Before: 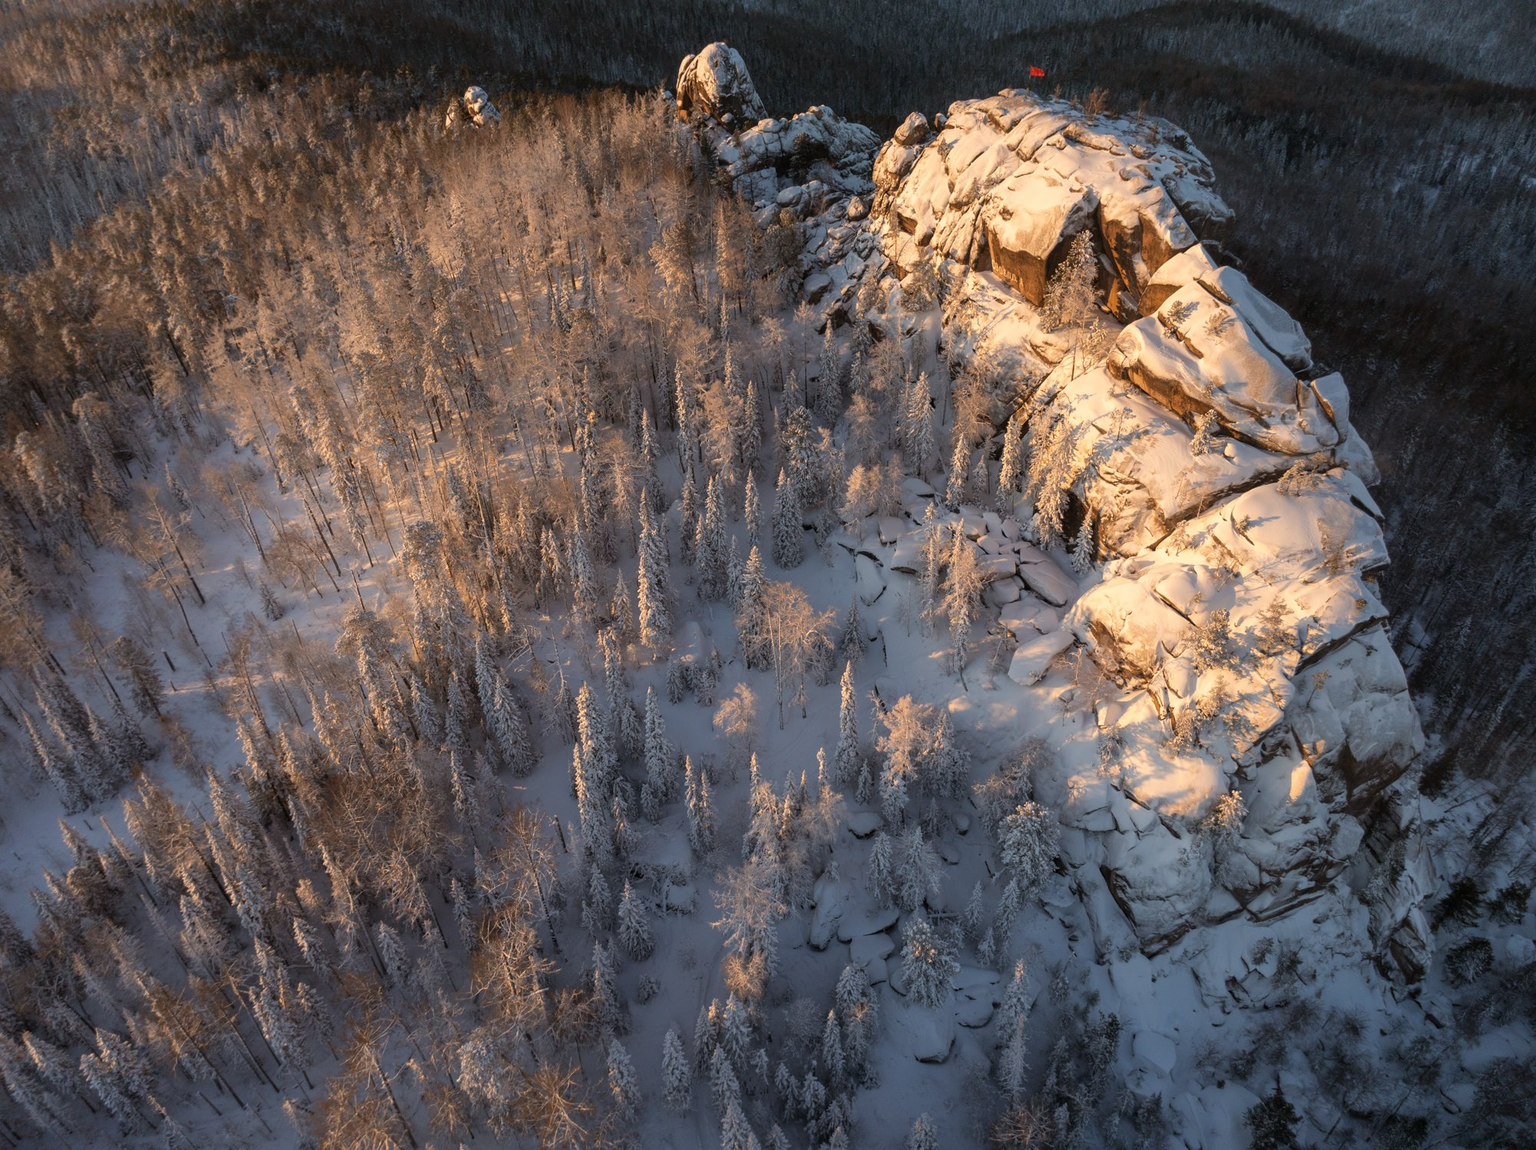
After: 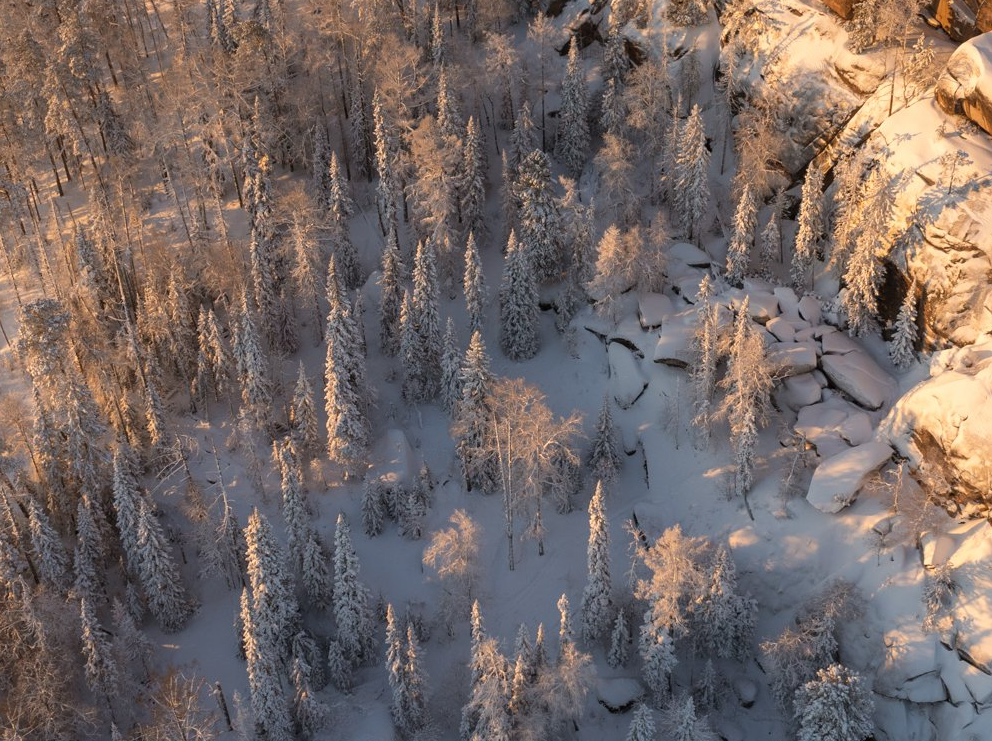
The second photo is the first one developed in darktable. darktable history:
crop: left 25.307%, top 25.423%, right 25.065%, bottom 25.079%
